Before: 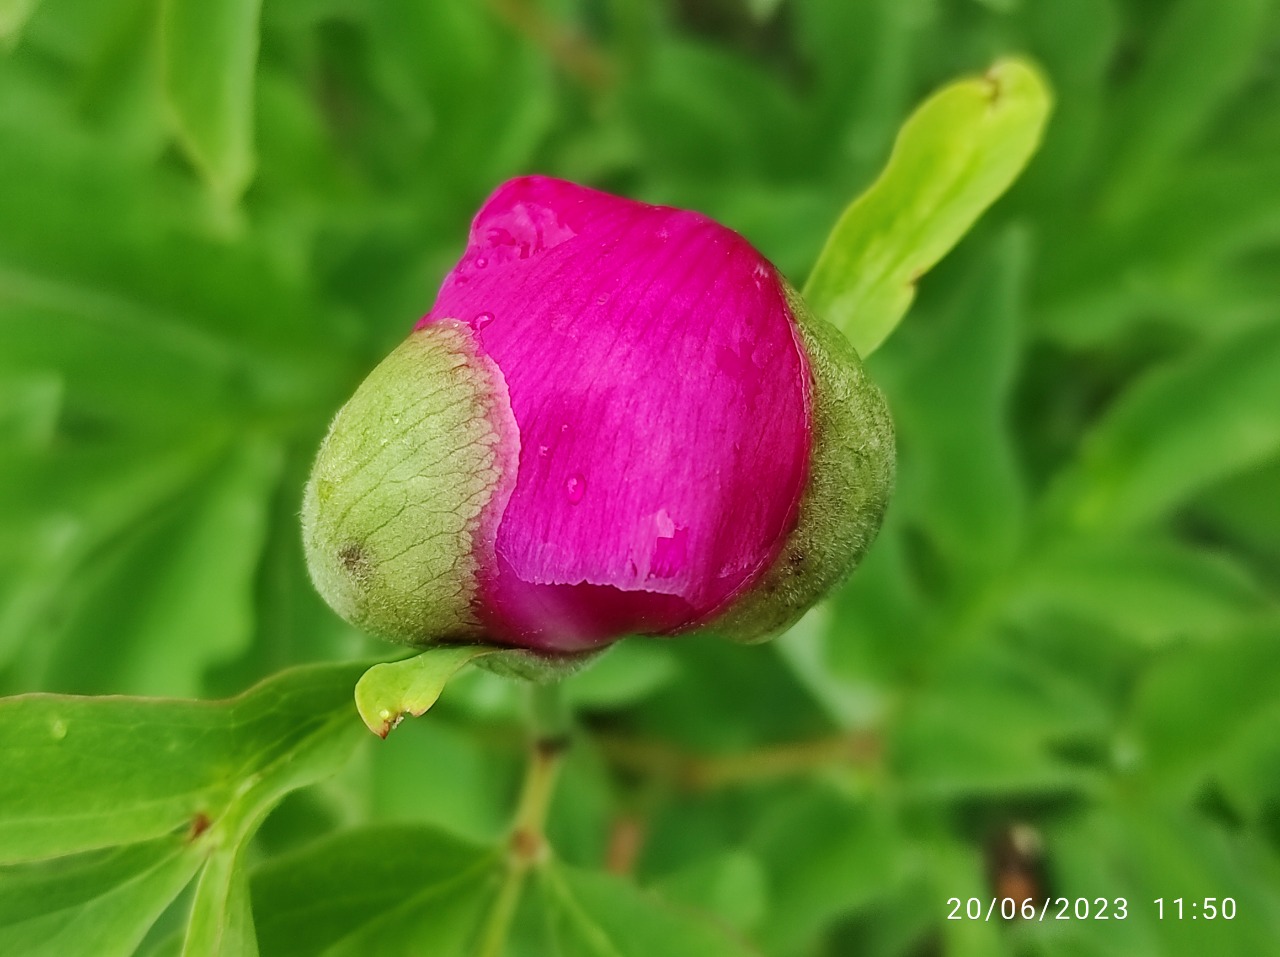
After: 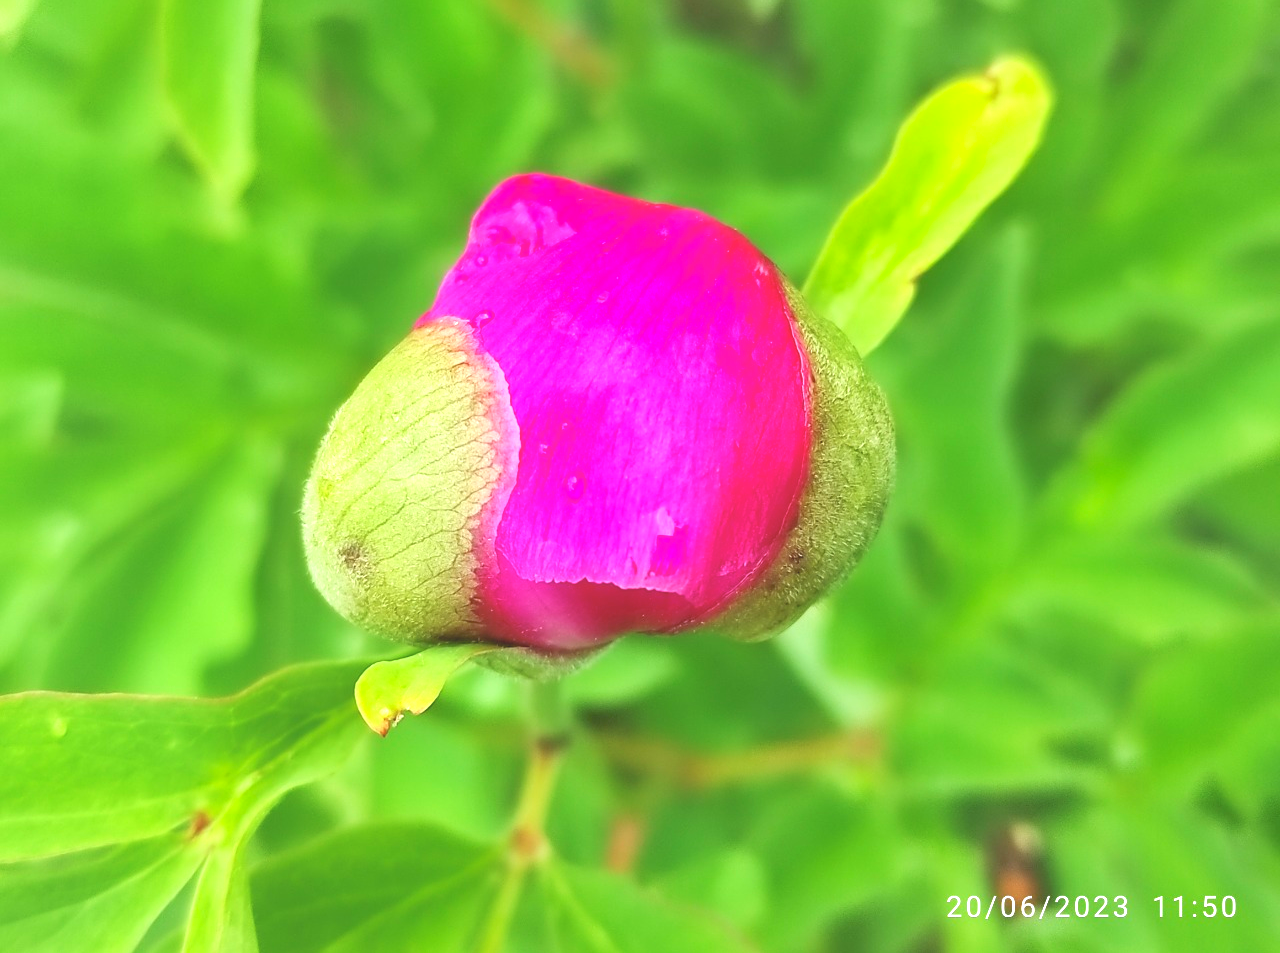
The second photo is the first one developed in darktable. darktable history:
local contrast: detail 72%
crop: top 0.221%, bottom 0.144%
exposure: exposure 1.257 EV, compensate highlight preservation false
